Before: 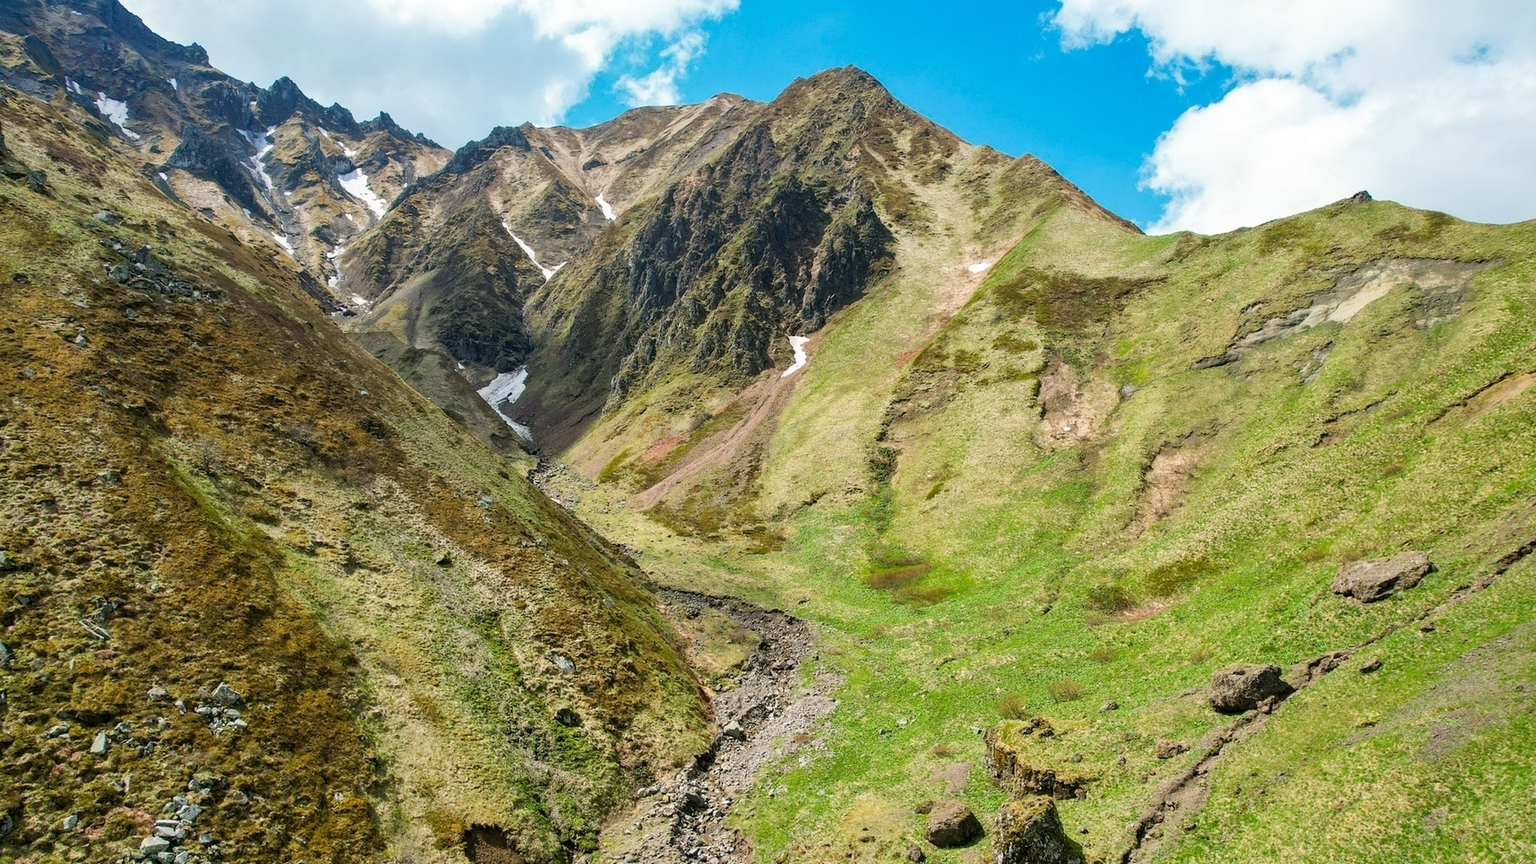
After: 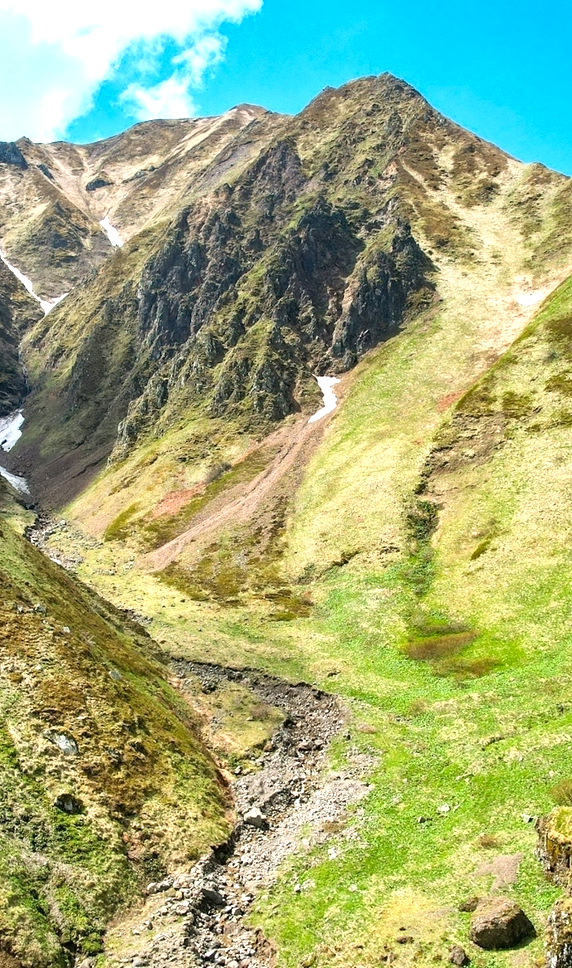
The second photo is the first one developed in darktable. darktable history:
shadows and highlights: shadows 37.03, highlights -27.16, soften with gaussian
crop: left 32.985%, right 33.748%
exposure: black level correction 0, exposure 0.698 EV, compensate exposure bias true, compensate highlight preservation false
